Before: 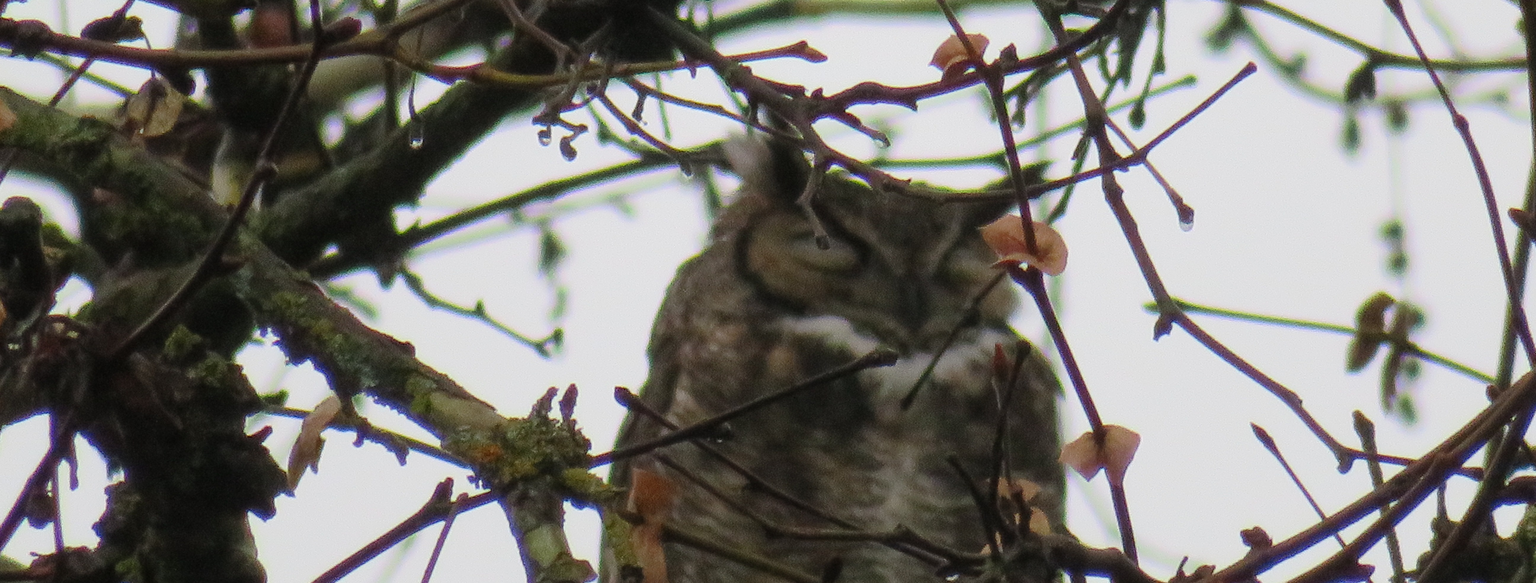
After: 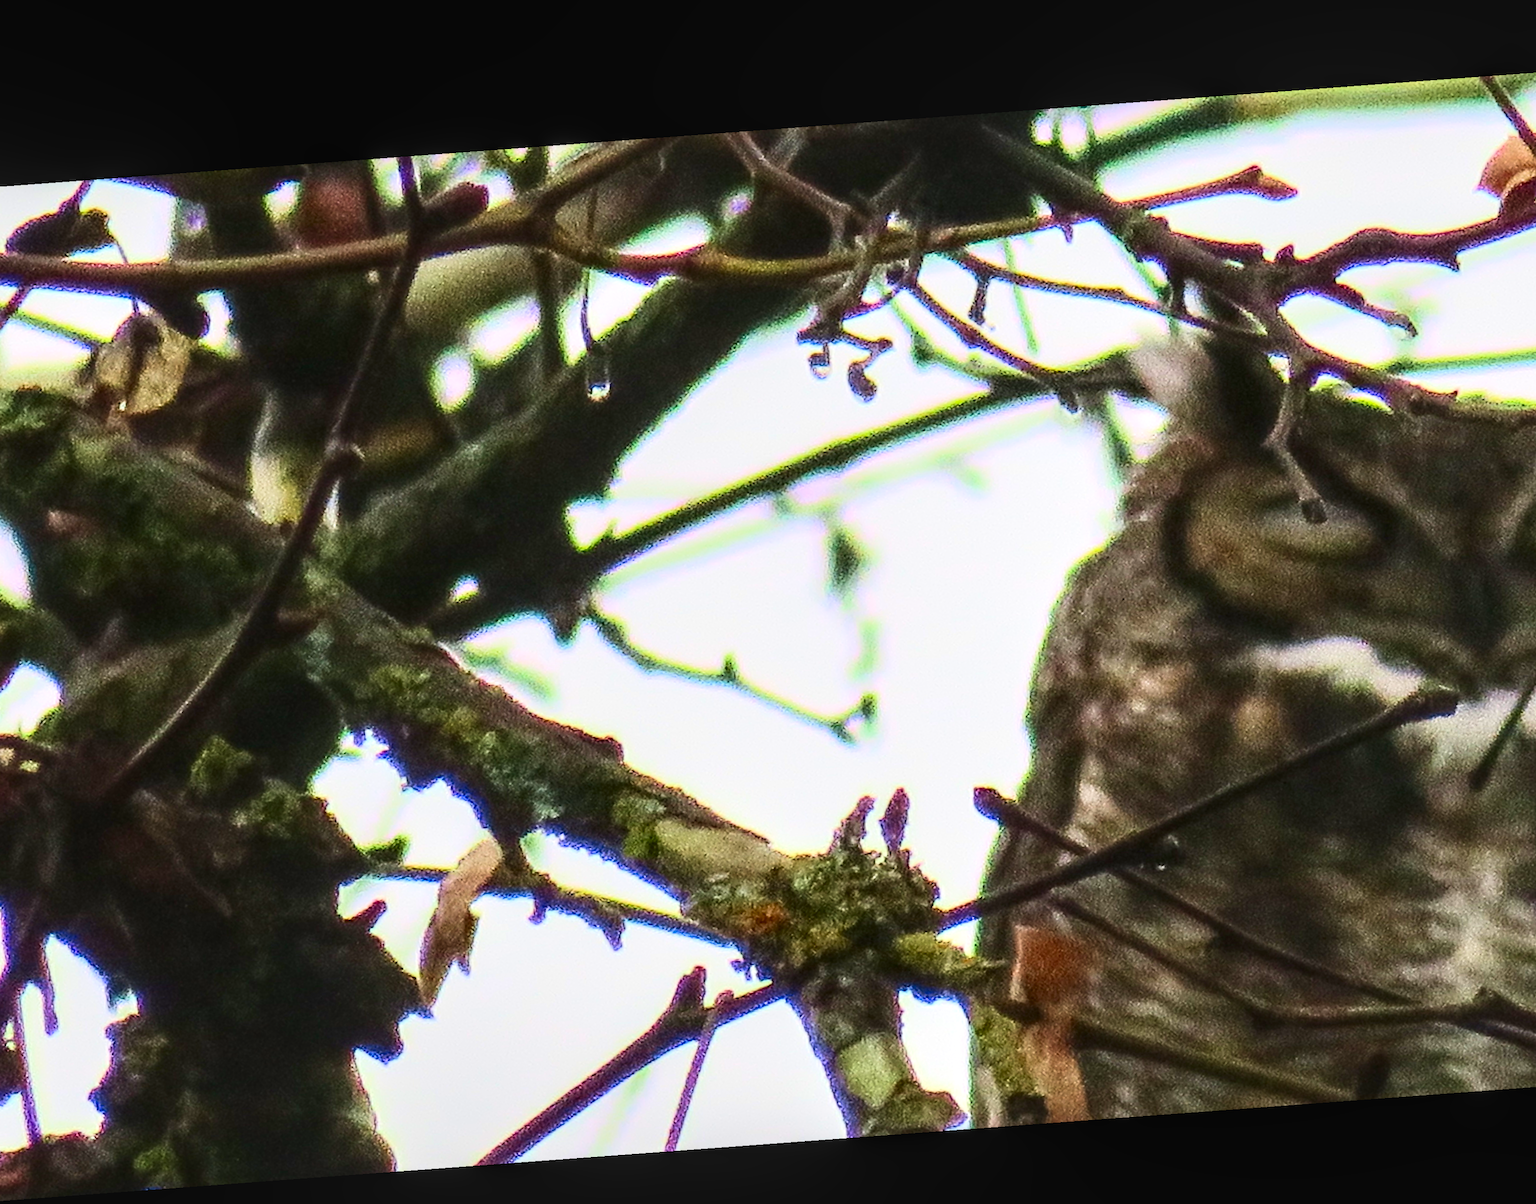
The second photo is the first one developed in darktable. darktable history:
velvia: on, module defaults
color zones: curves: ch0 [(0, 0.5) (0.143, 0.5) (0.286, 0.5) (0.429, 0.5) (0.571, 0.5) (0.714, 0.476) (0.857, 0.5) (1, 0.5)]; ch2 [(0, 0.5) (0.143, 0.5) (0.286, 0.5) (0.429, 0.5) (0.571, 0.5) (0.714, 0.487) (0.857, 0.5) (1, 0.5)]
contrast brightness saturation: contrast 0.4, brightness 0.1, saturation 0.21
crop: left 5.114%, right 38.589%
local contrast: on, module defaults
exposure: black level correction 0, exposure 0.7 EV, compensate exposure bias true, compensate highlight preservation false
rotate and perspective: rotation -4.25°, automatic cropping off
